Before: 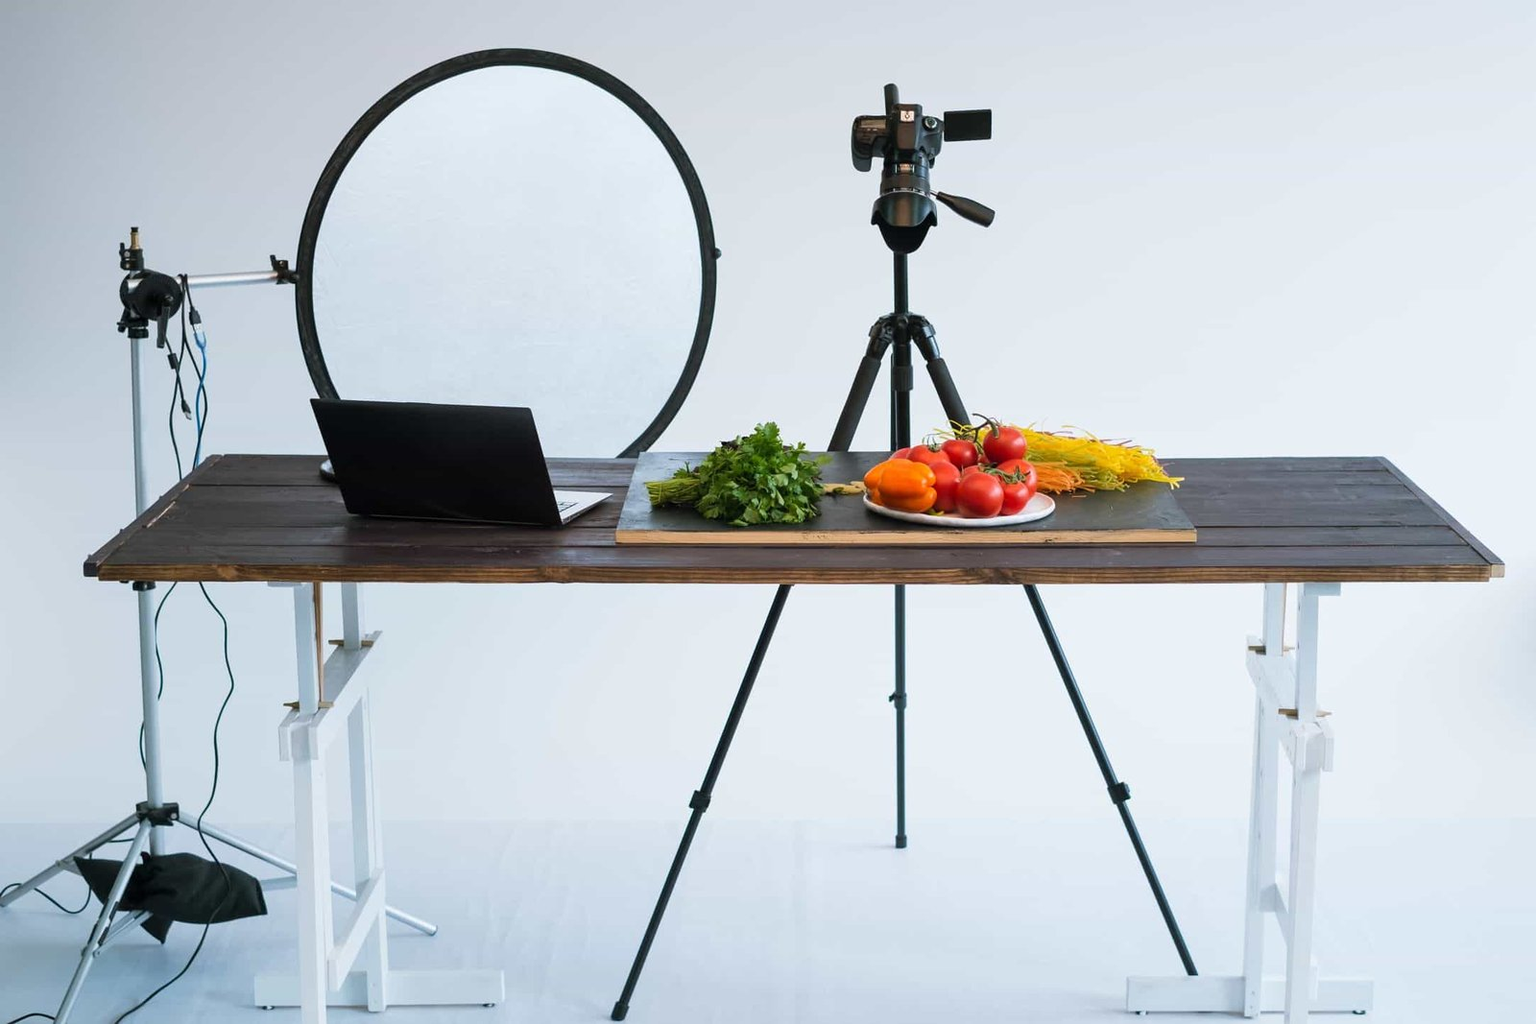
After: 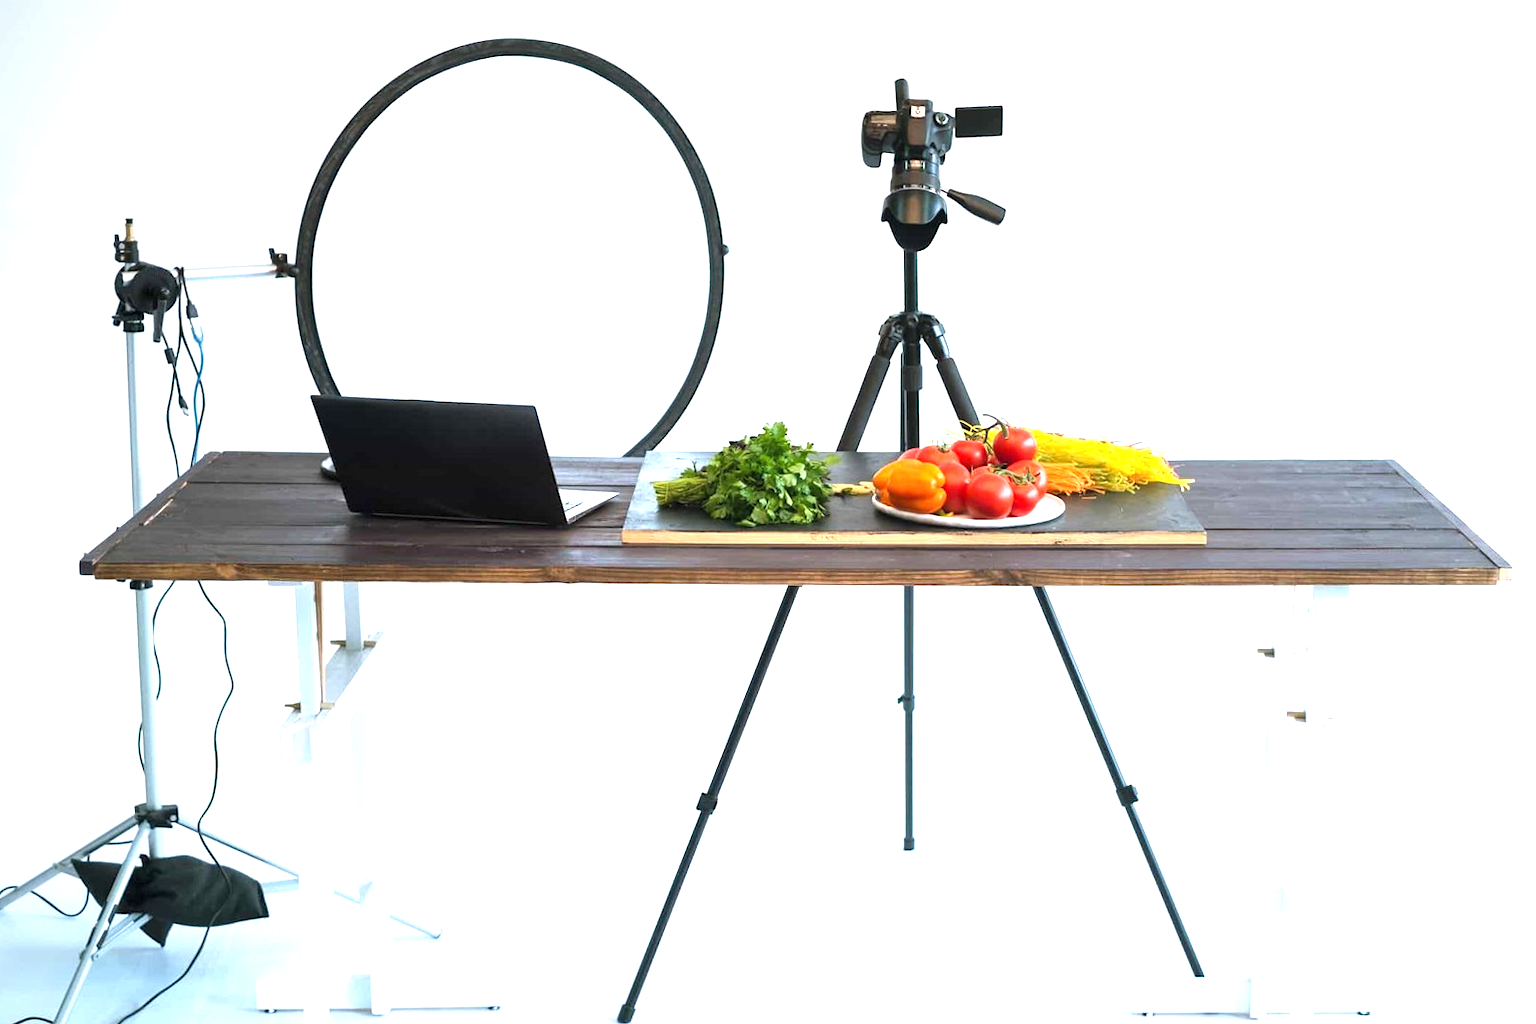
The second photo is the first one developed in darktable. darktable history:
exposure: black level correction 0, exposure 1.2 EV, compensate highlight preservation false
rotate and perspective: rotation 0.174°, lens shift (vertical) 0.013, lens shift (horizontal) 0.019, shear 0.001, automatic cropping original format, crop left 0.007, crop right 0.991, crop top 0.016, crop bottom 0.997
